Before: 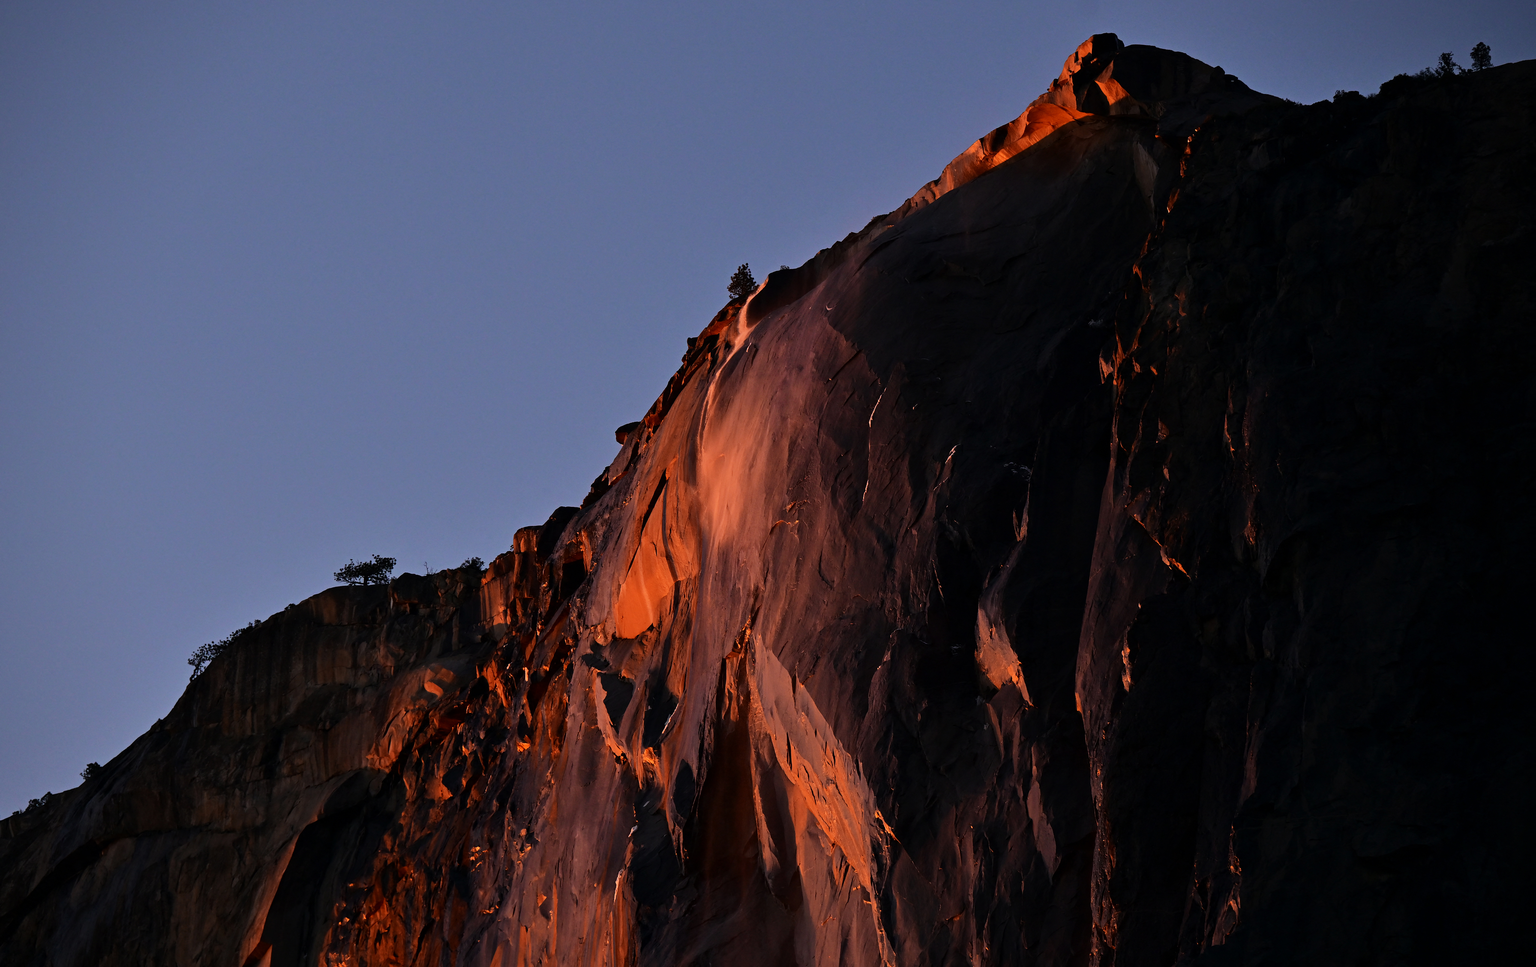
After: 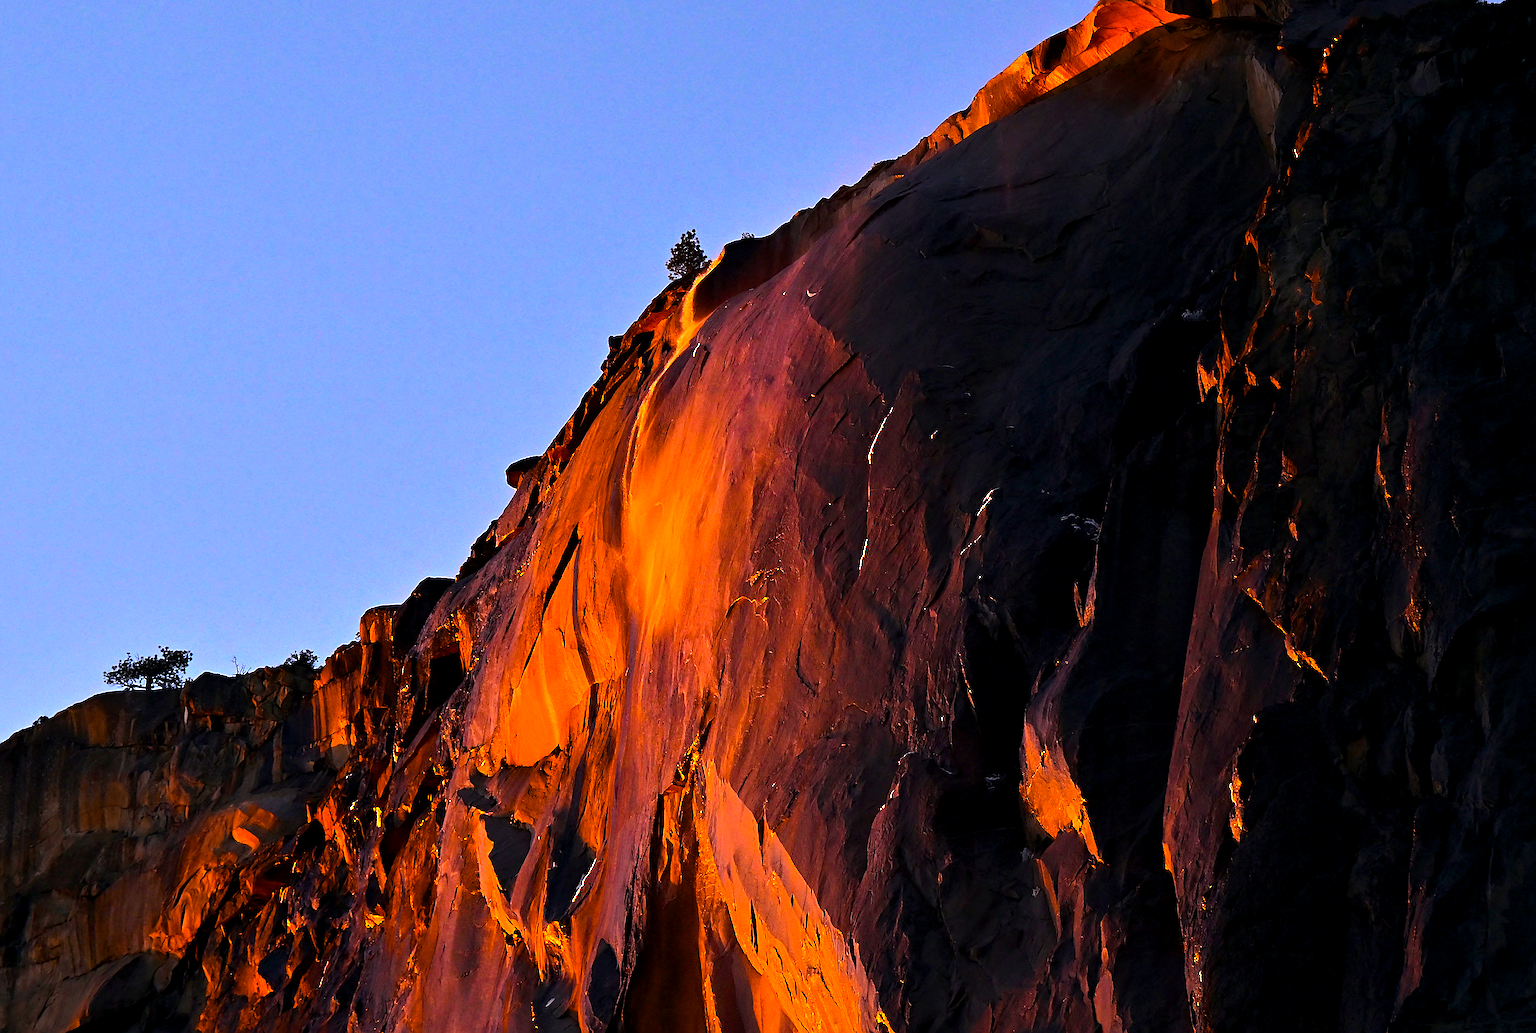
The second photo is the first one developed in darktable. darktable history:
sharpen: on, module defaults
crop and rotate: left 17.046%, top 10.659%, right 12.989%, bottom 14.553%
exposure: black level correction 0.001, exposure 0.5 EV, compensate exposure bias true, compensate highlight preservation false
color balance rgb: linear chroma grading › global chroma 10%, perceptual saturation grading › global saturation 40%, perceptual brilliance grading › global brilliance 30%, global vibrance 20%
